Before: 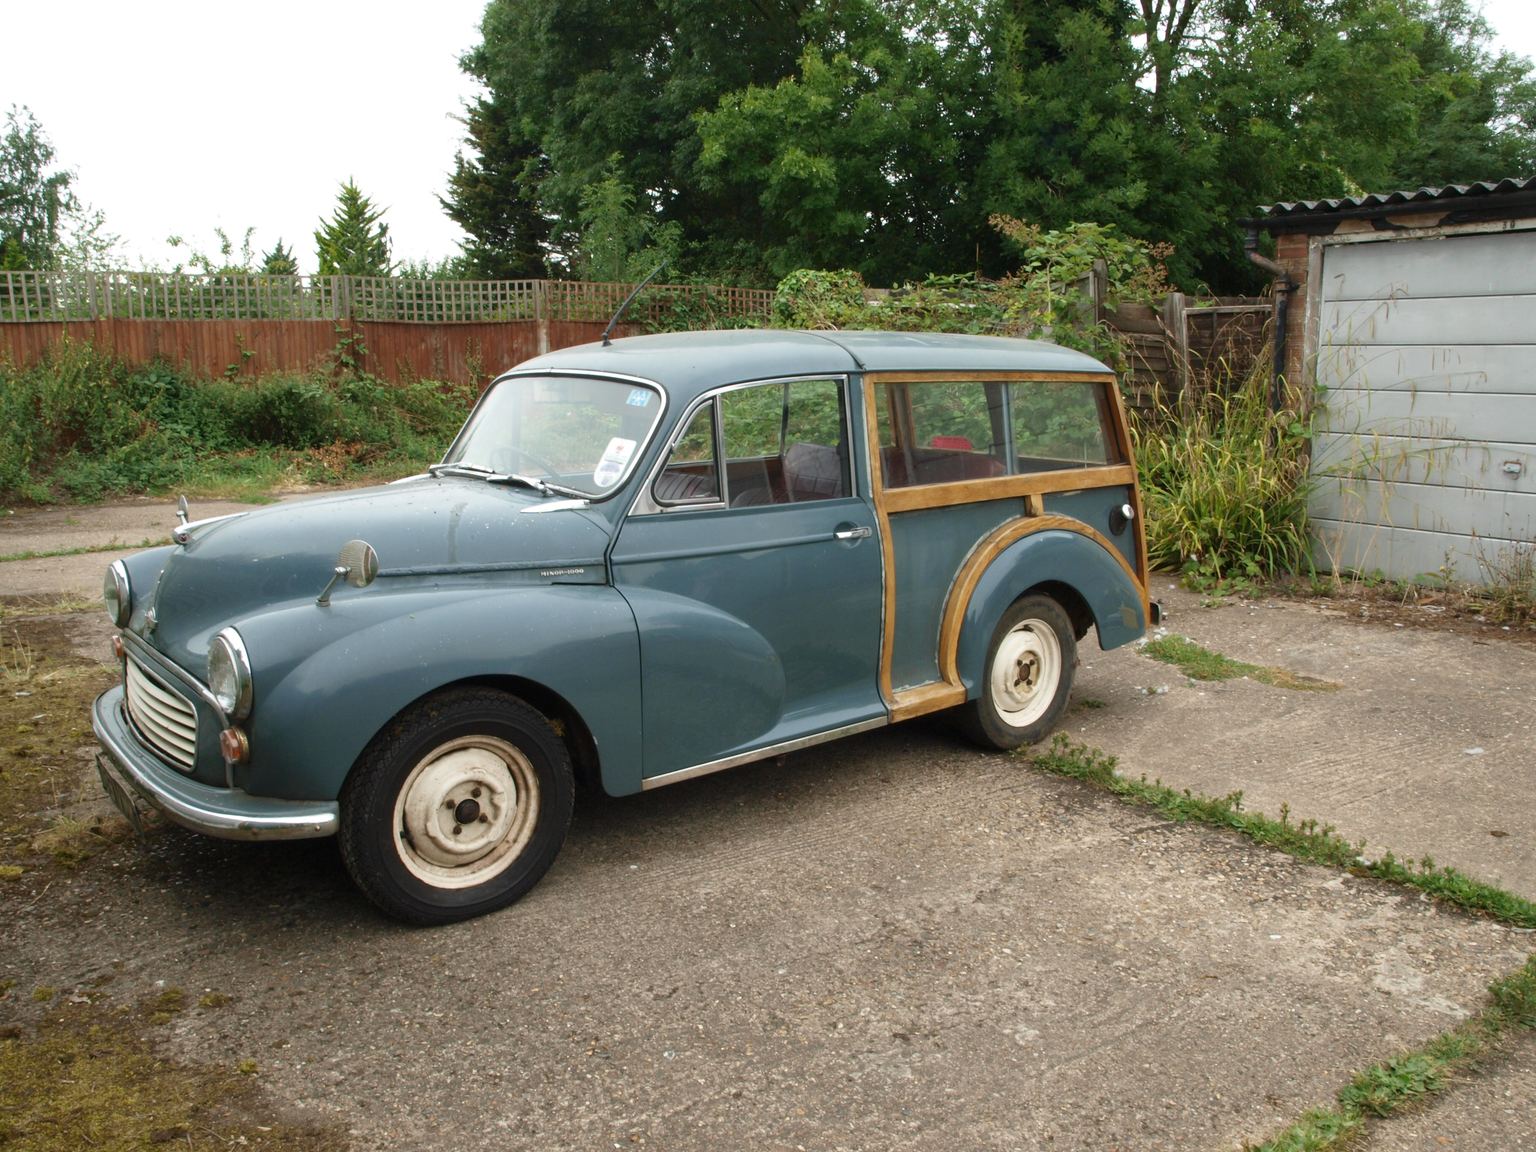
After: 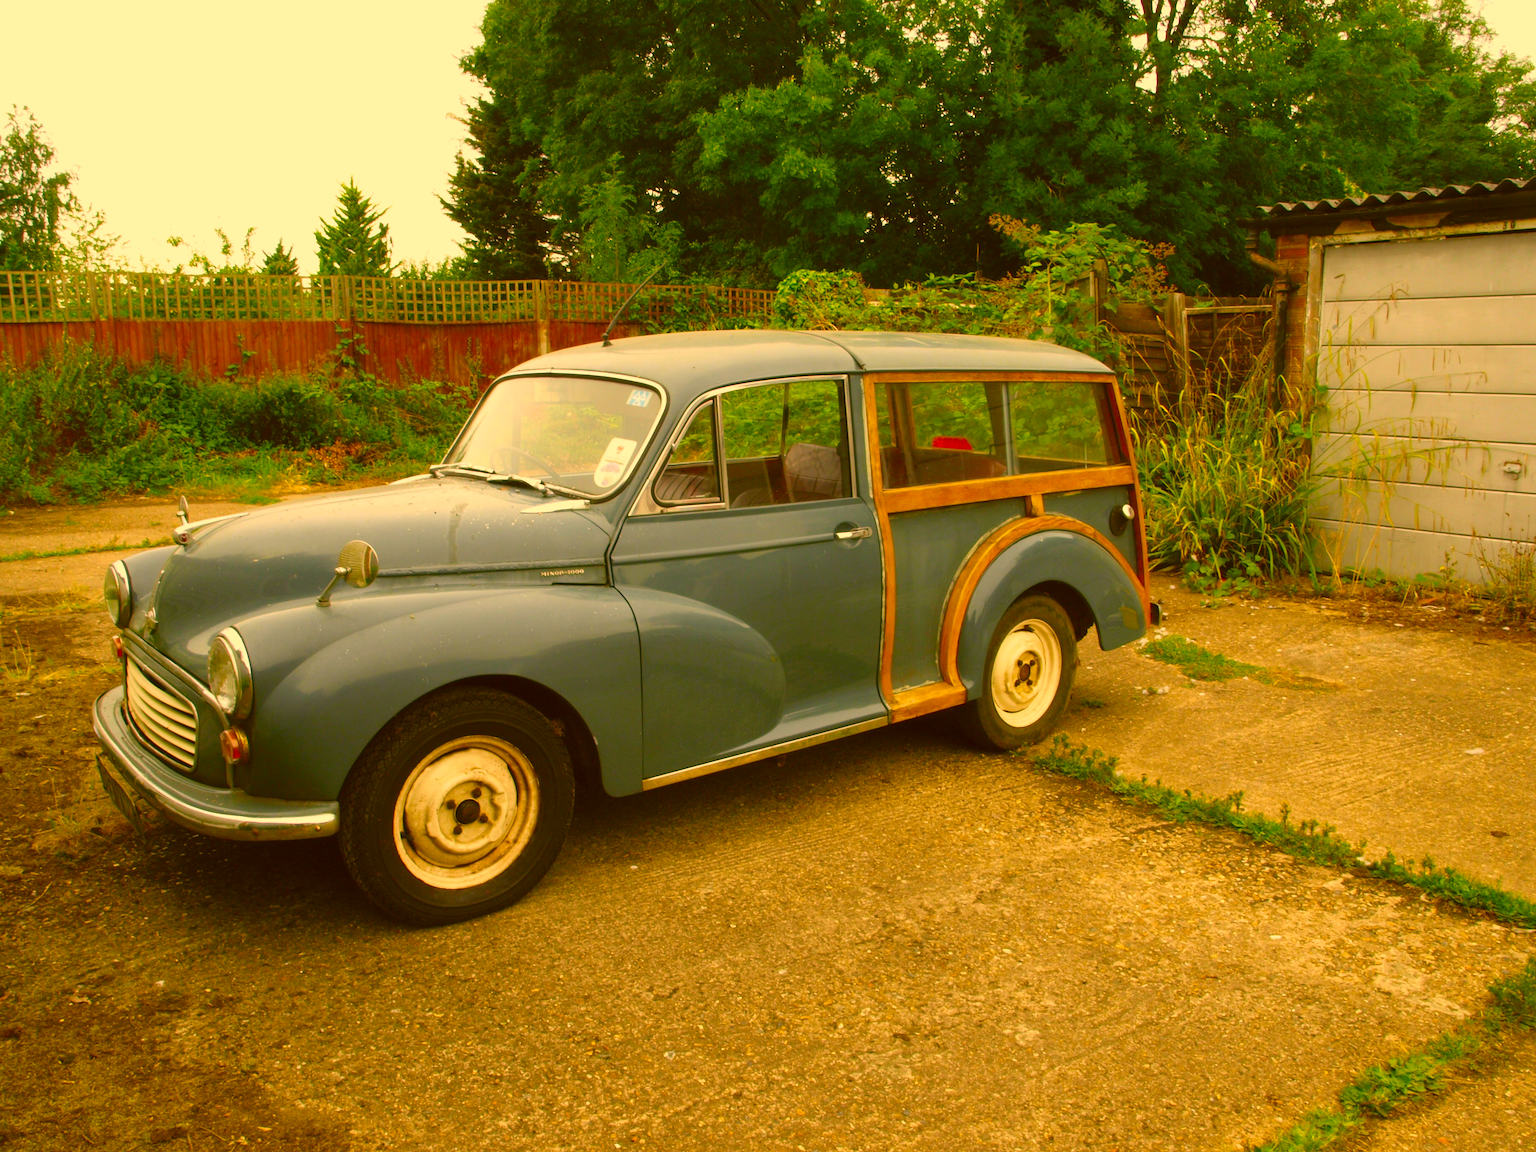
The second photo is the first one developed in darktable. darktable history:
color correction: highlights a* 10.44, highlights b* 30.04, shadows a* 2.73, shadows b* 17.51, saturation 1.72
white balance: red 0.988, blue 1.017
color balance: output saturation 110%
exposure: black level correction -0.003, exposure 0.04 EV, compensate highlight preservation false
